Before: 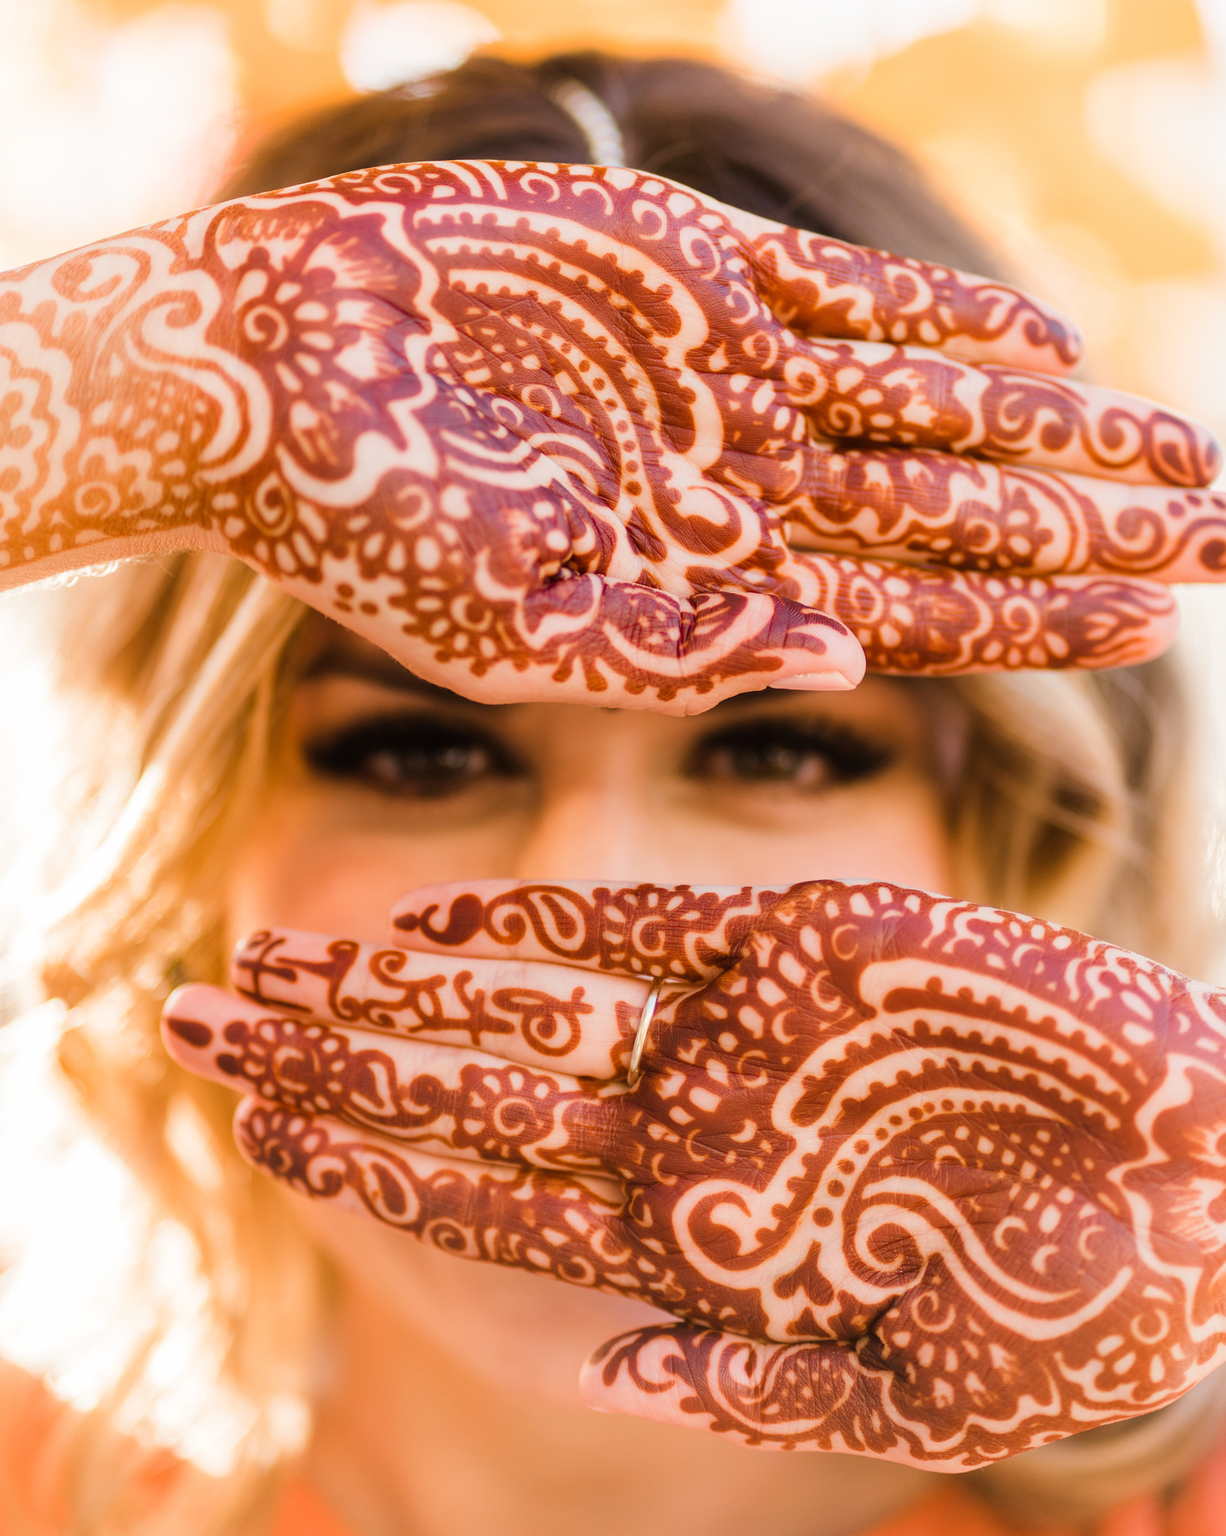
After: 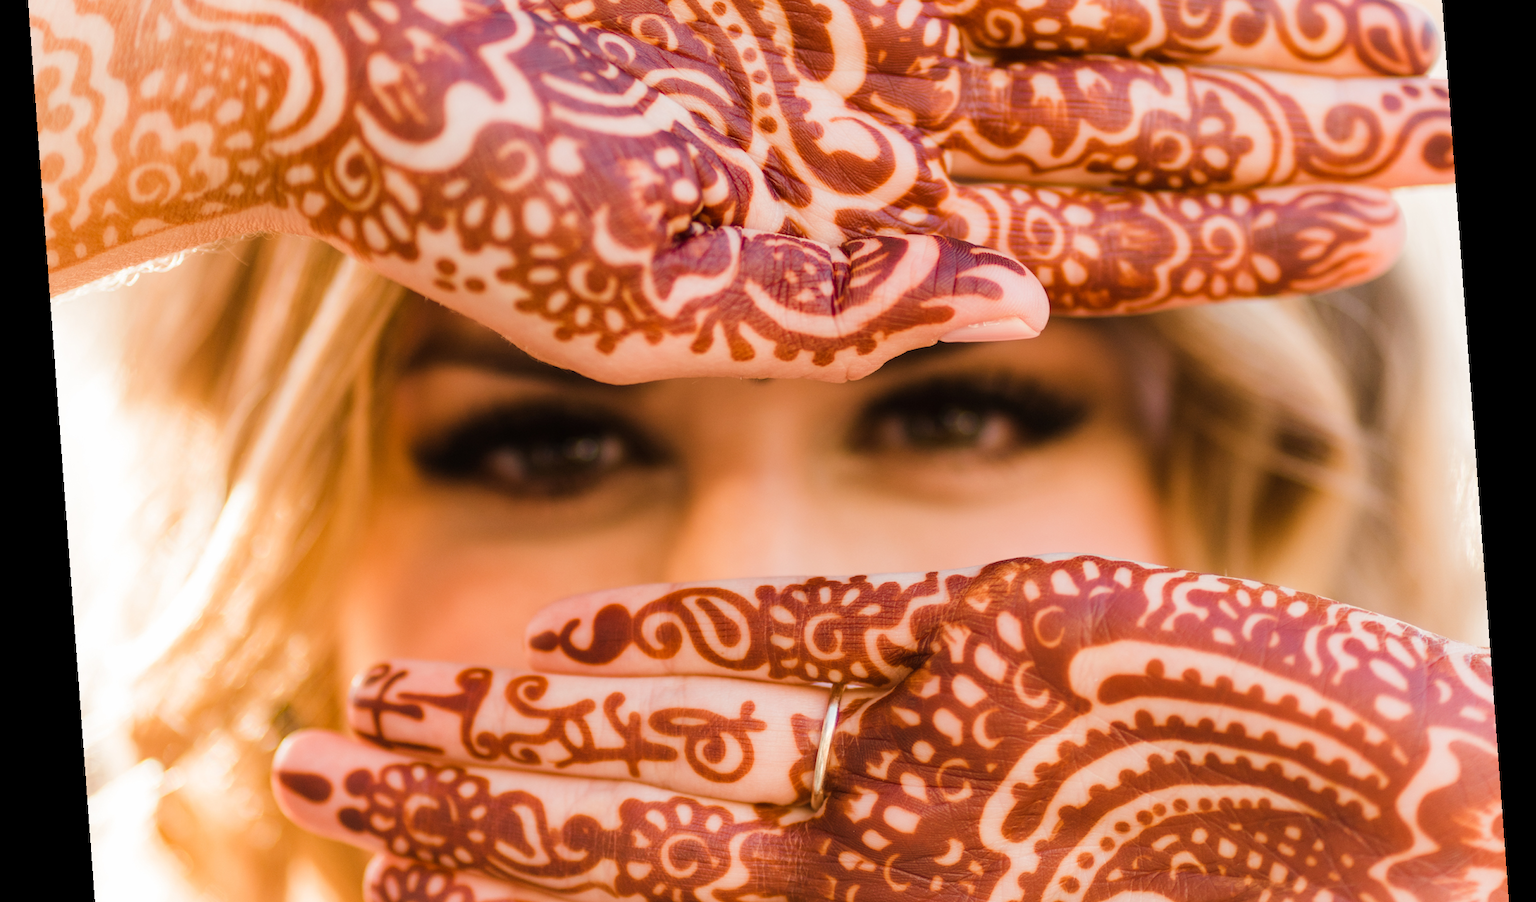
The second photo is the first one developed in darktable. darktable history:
rotate and perspective: rotation -4.25°, automatic cropping off
crop and rotate: top 26.056%, bottom 25.543%
